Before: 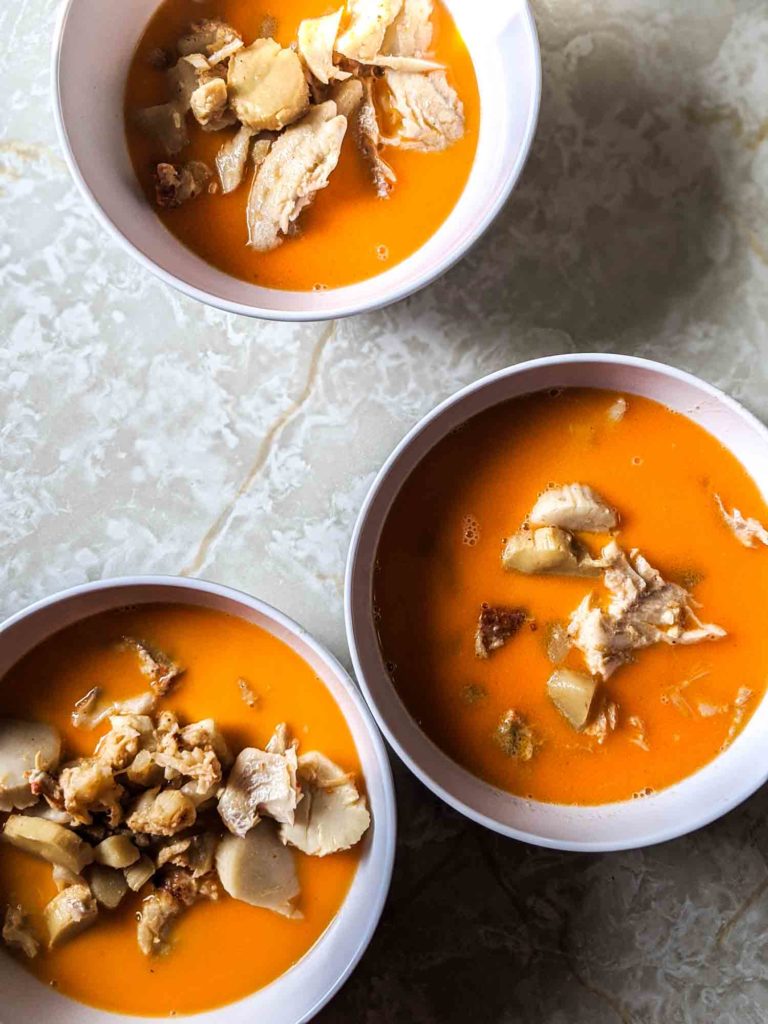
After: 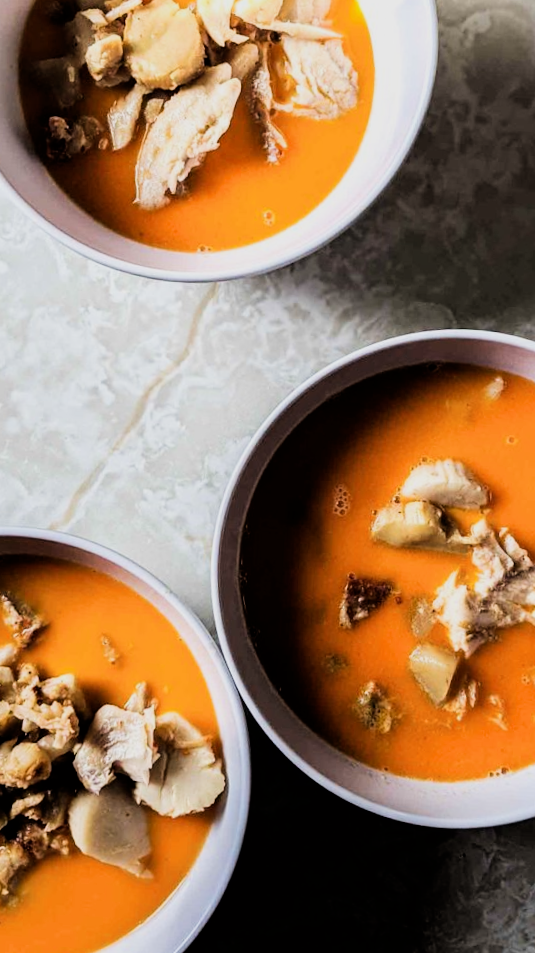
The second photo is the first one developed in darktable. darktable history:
crop and rotate: angle -3.21°, left 14.257%, top 0.031%, right 10.937%, bottom 0.086%
filmic rgb: black relative exposure -5.13 EV, white relative exposure 3.99 EV, hardness 2.9, contrast 1.399, highlights saturation mix -31.01%
contrast equalizer: octaves 7, y [[0.518, 0.517, 0.501, 0.5, 0.5, 0.5], [0.5 ×6], [0.5 ×6], [0 ×6], [0 ×6]], mix 0.22
